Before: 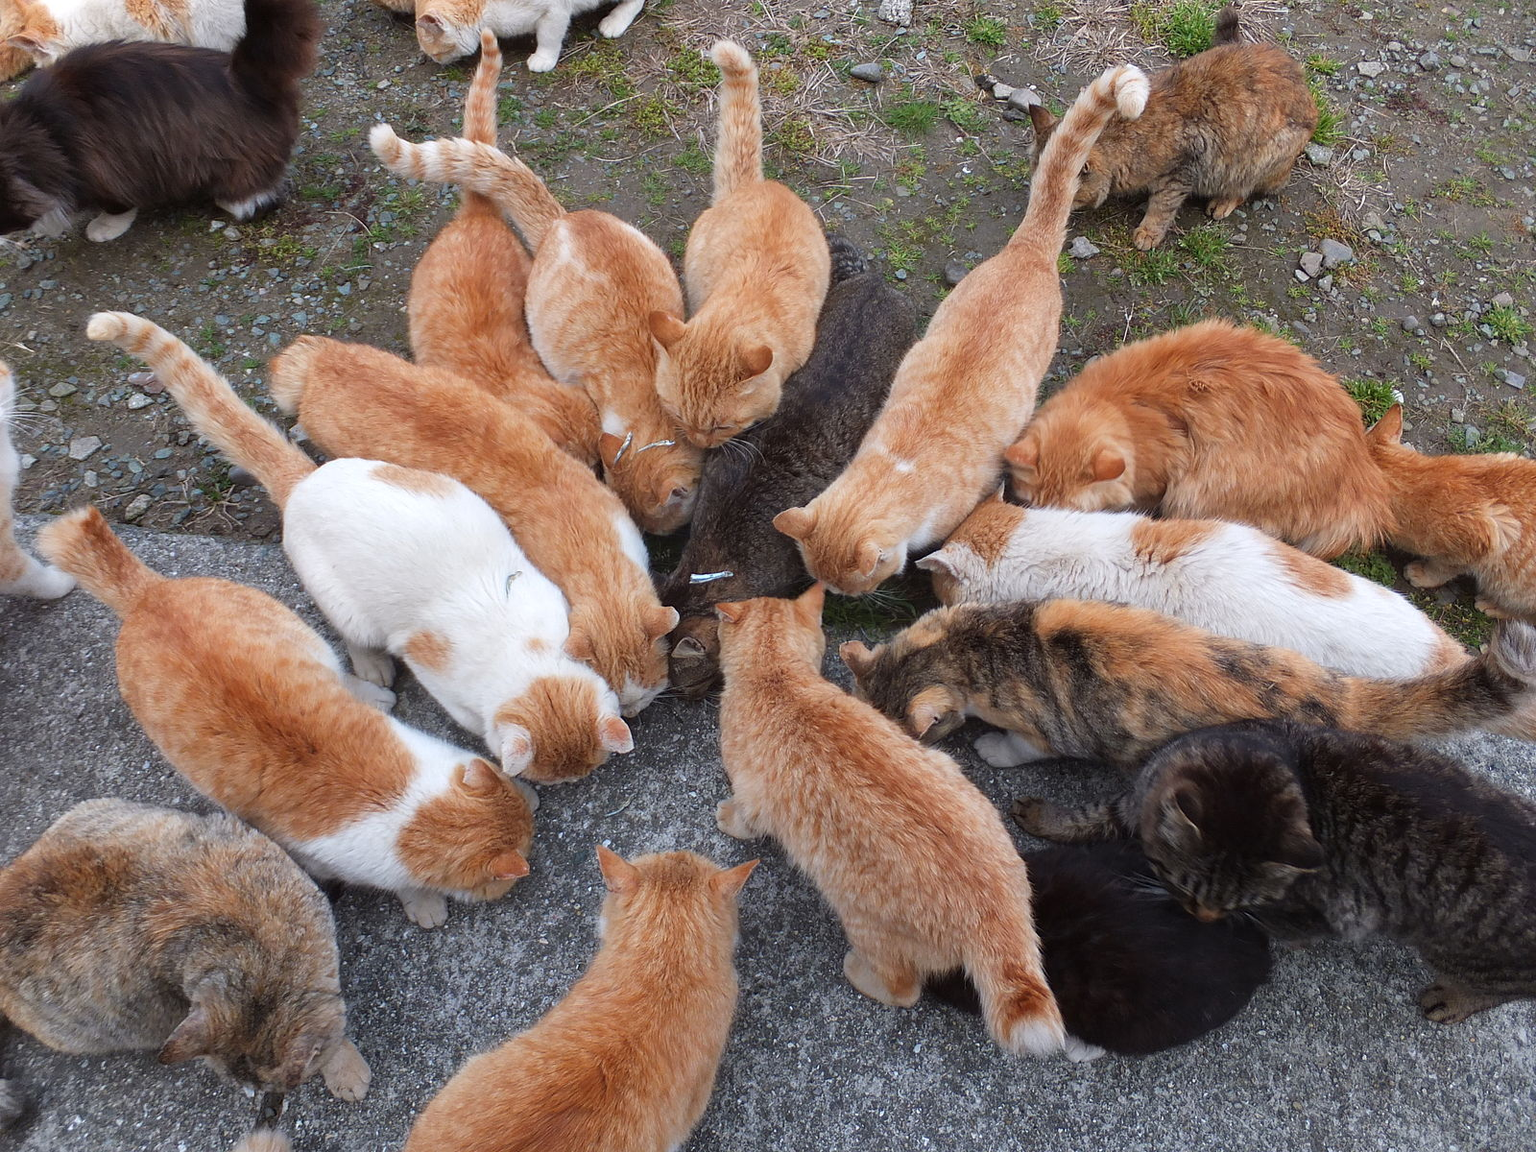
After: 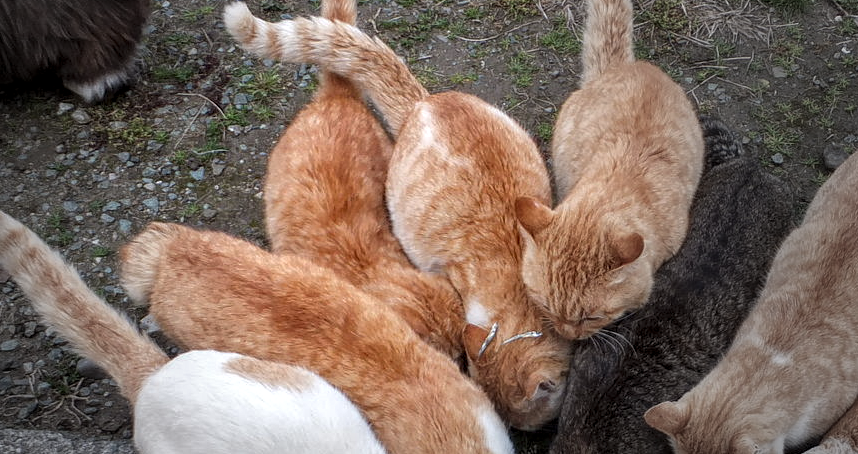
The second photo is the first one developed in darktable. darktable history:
local contrast: highlights 100%, shadows 100%, detail 200%, midtone range 0.2
vignetting: fall-off start 33.76%, fall-off radius 64.94%, brightness -0.575, center (-0.12, -0.002), width/height ratio 0.959
crop: left 10.121%, top 10.631%, right 36.218%, bottom 51.526%
